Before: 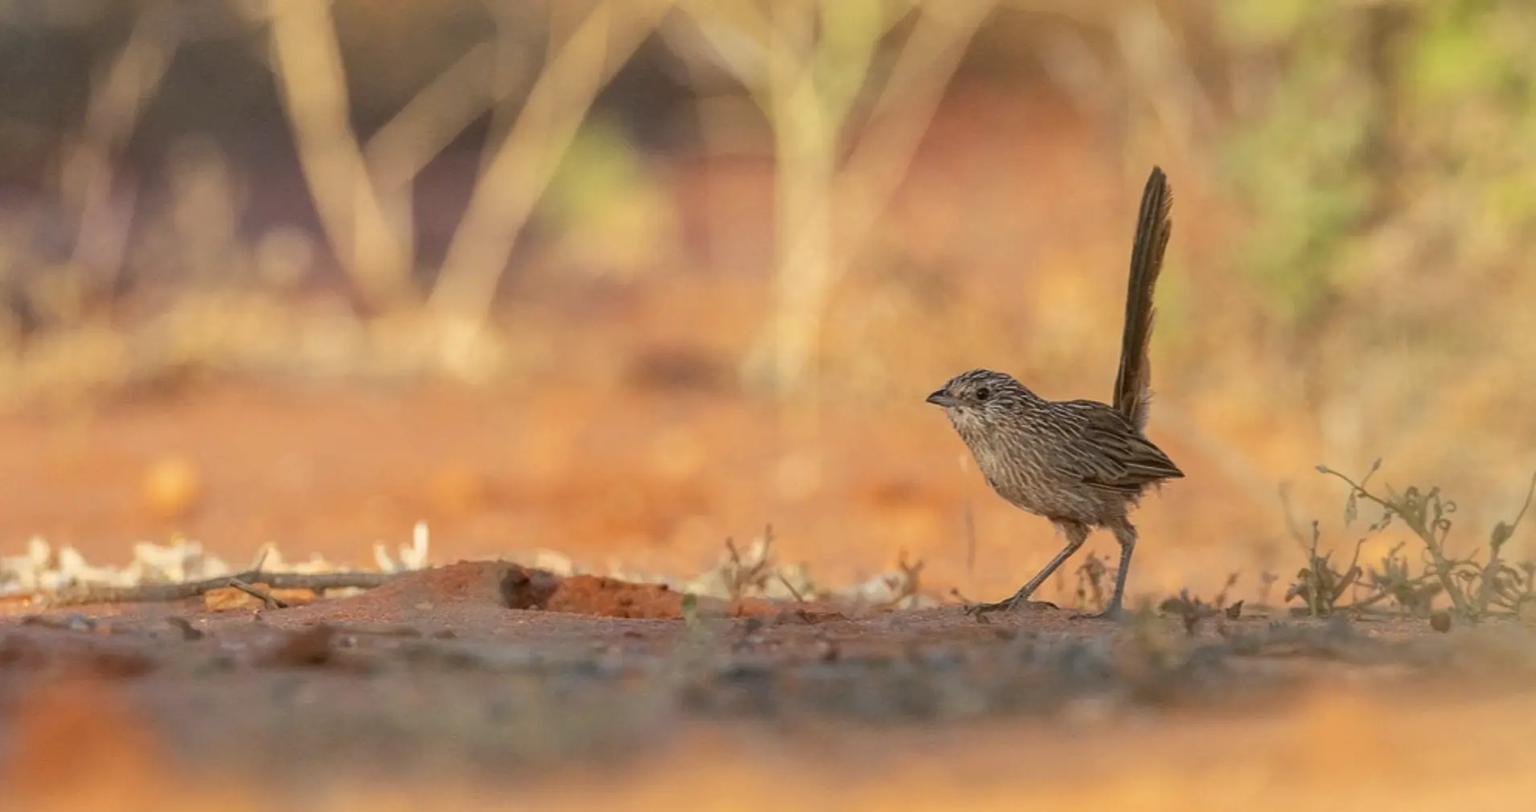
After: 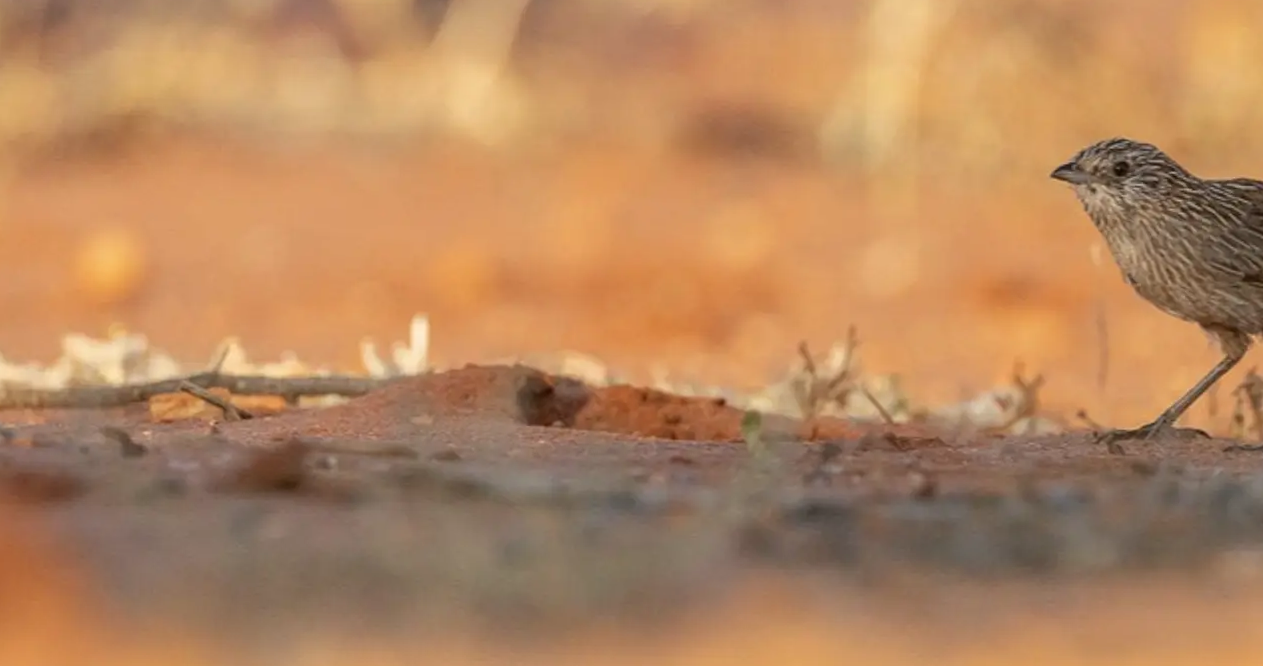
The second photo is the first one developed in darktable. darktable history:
crop and rotate: angle -1.06°, left 3.741%, top 31.693%, right 27.835%
